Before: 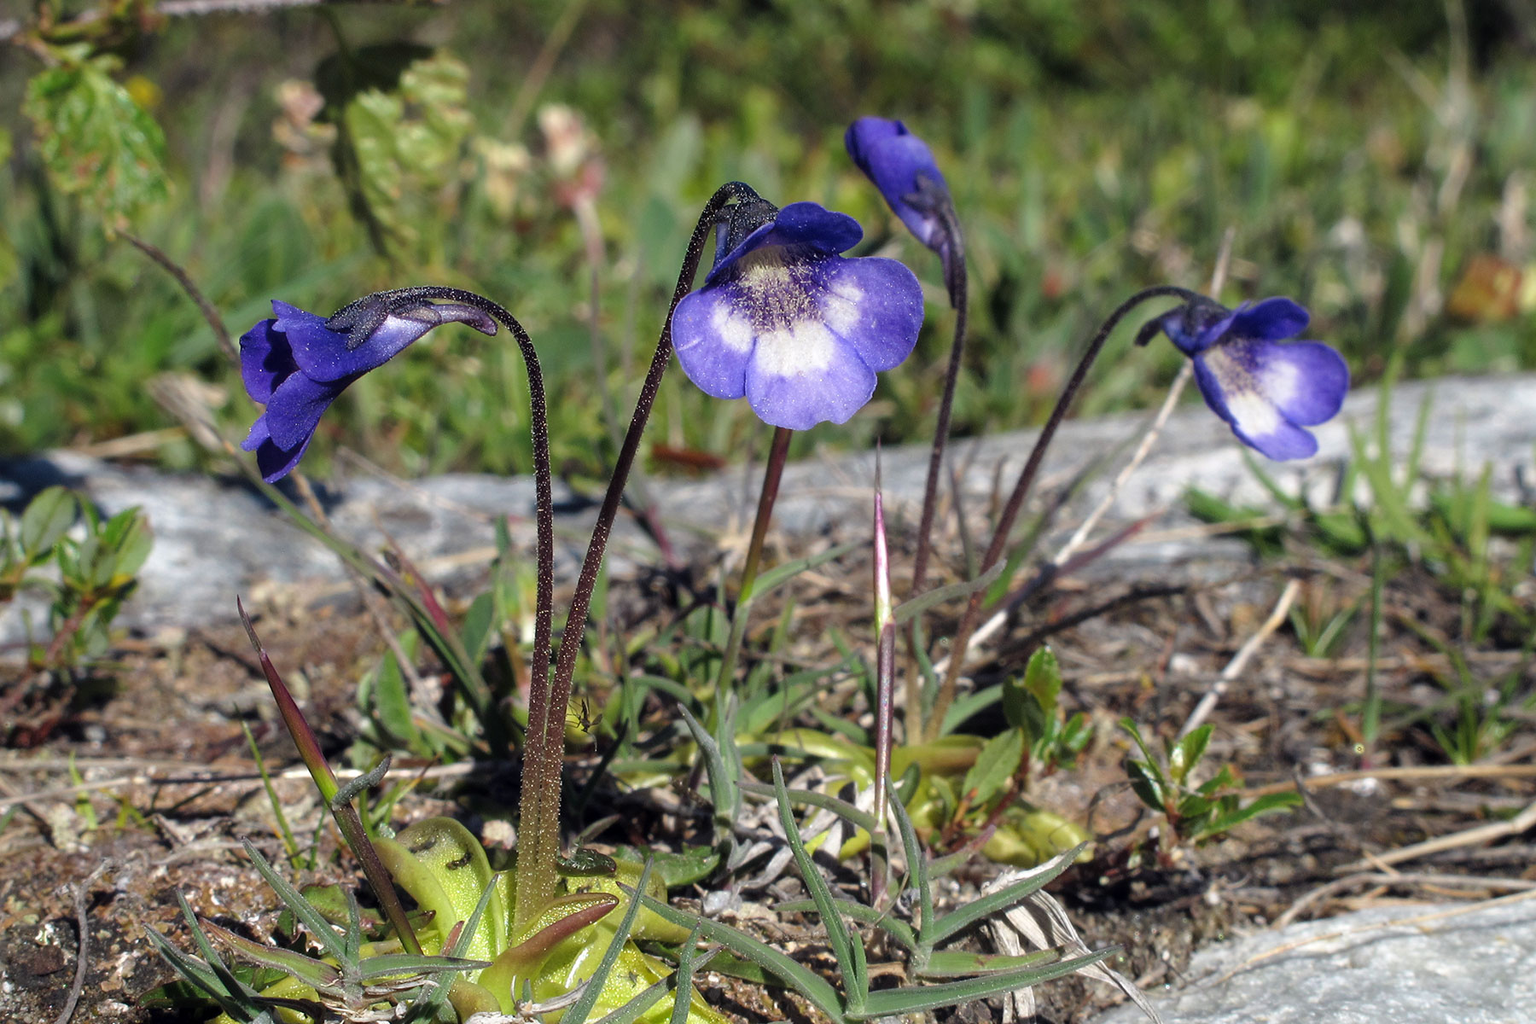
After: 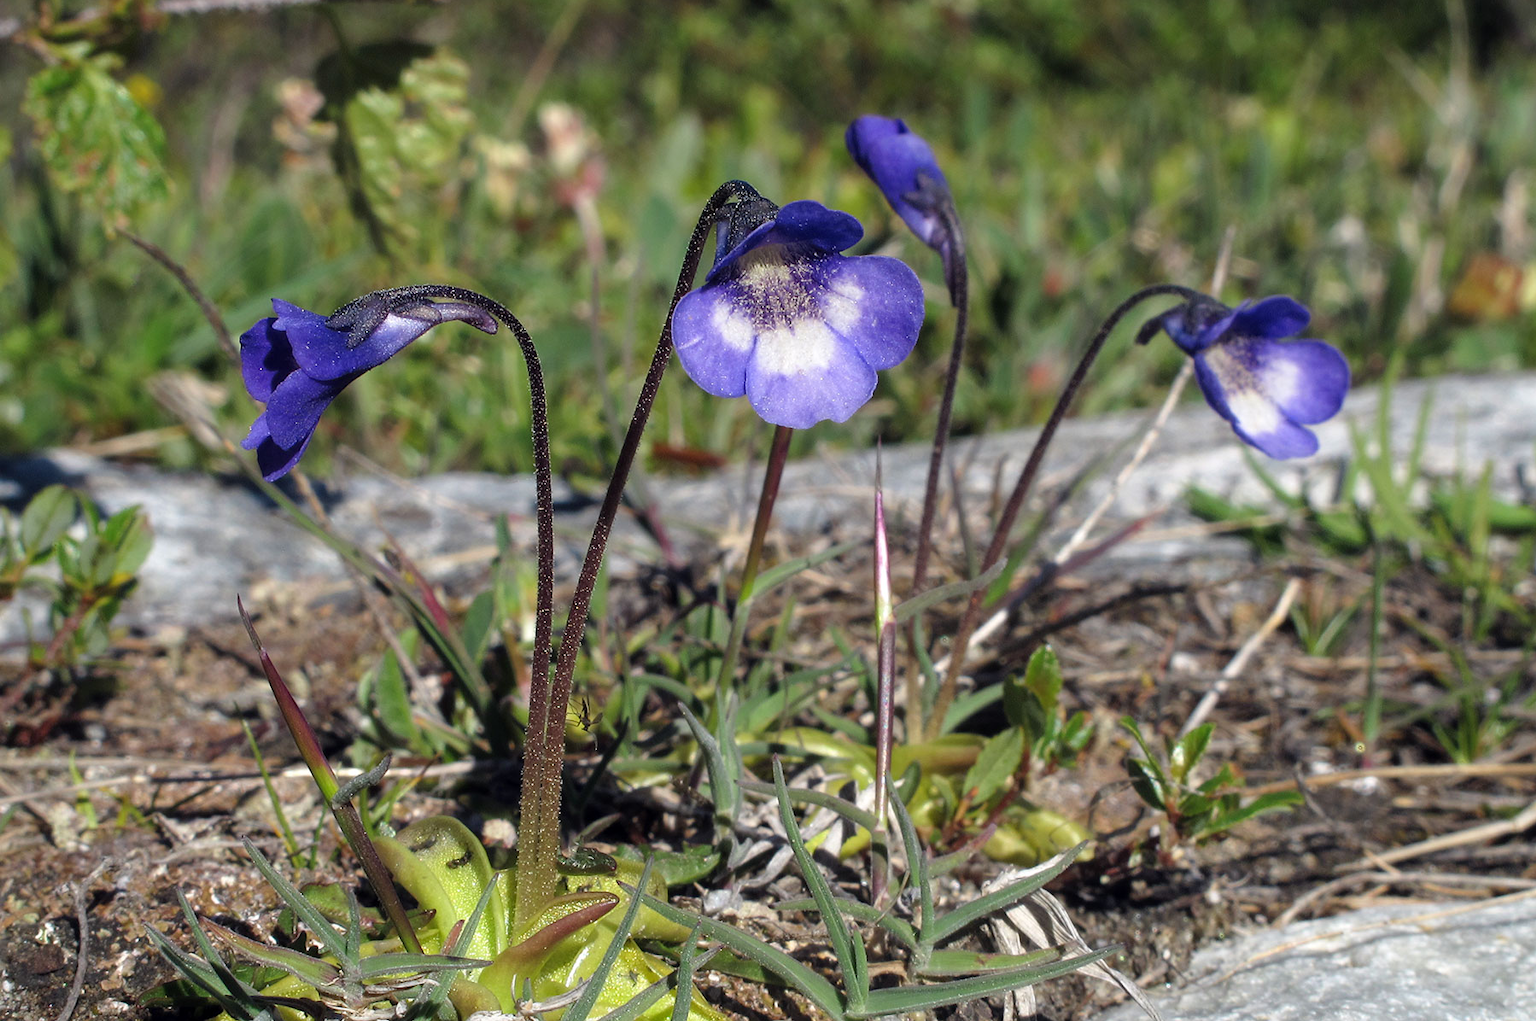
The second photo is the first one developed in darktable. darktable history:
crop: top 0.202%, bottom 0.12%
